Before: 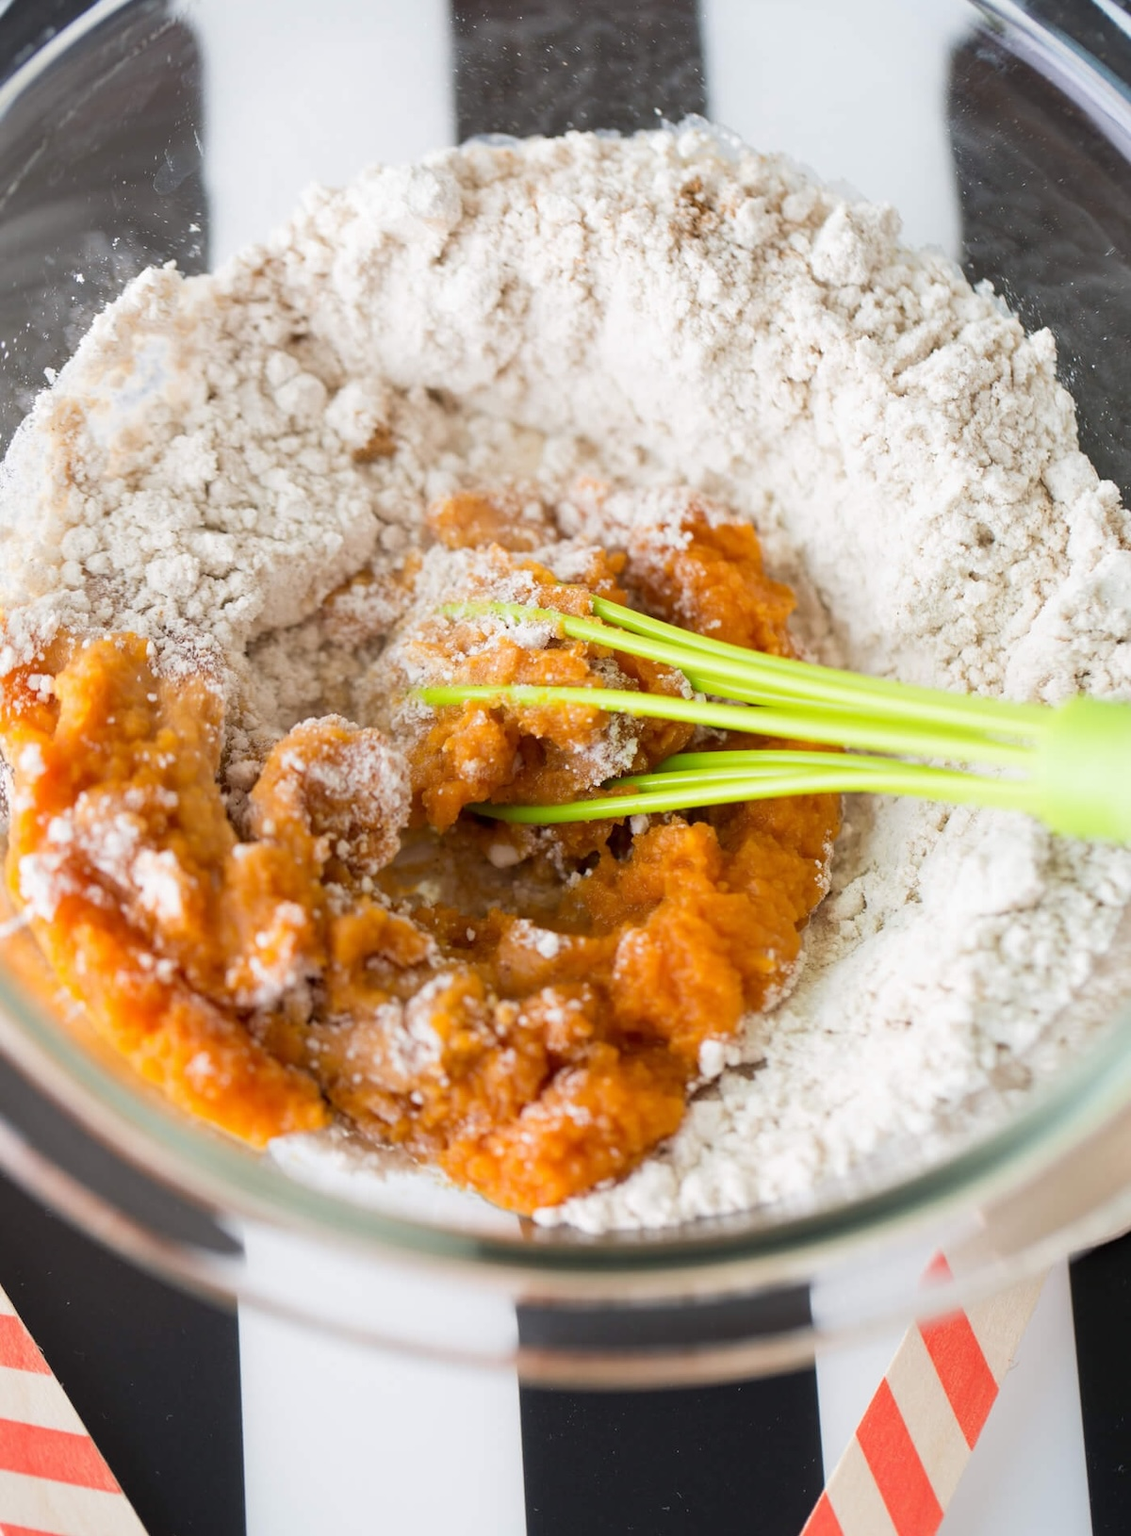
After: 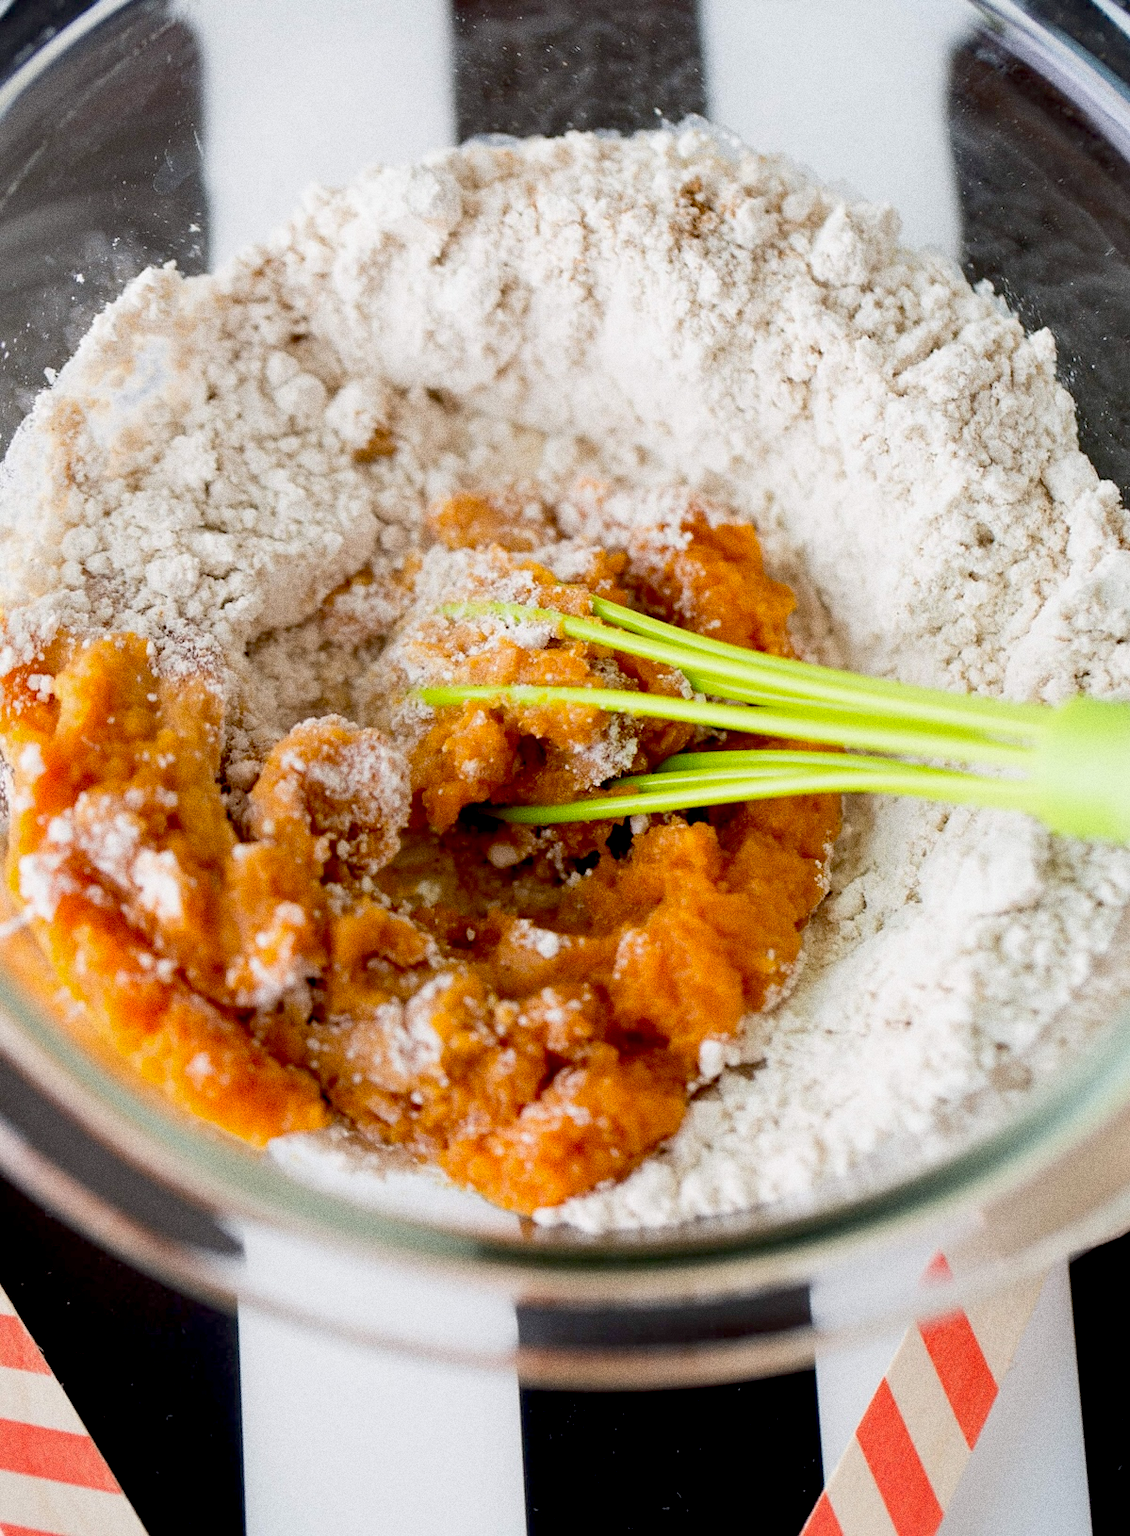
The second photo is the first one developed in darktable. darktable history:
exposure: black level correction 0.029, exposure -0.073 EV, compensate highlight preservation false
white balance: emerald 1
grain: coarseness 0.09 ISO, strength 40%
